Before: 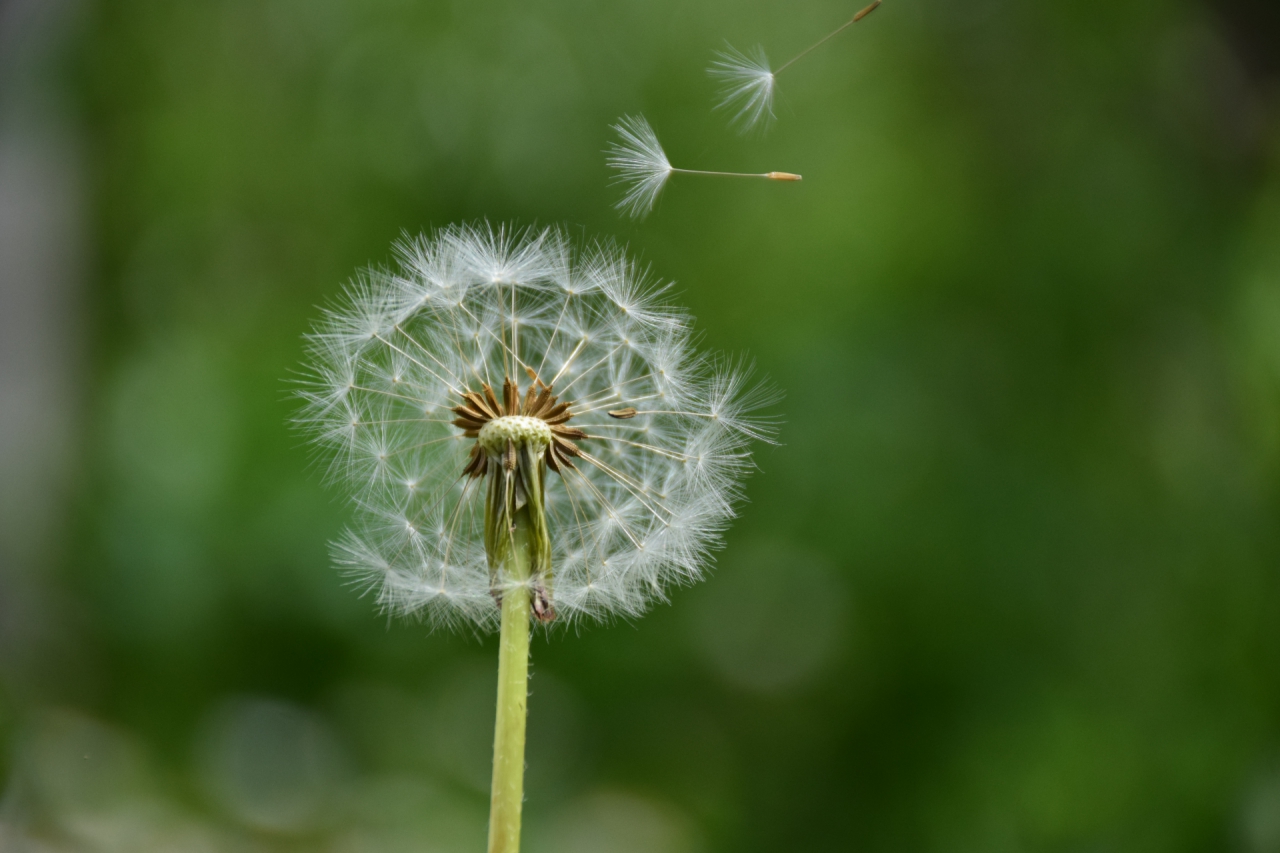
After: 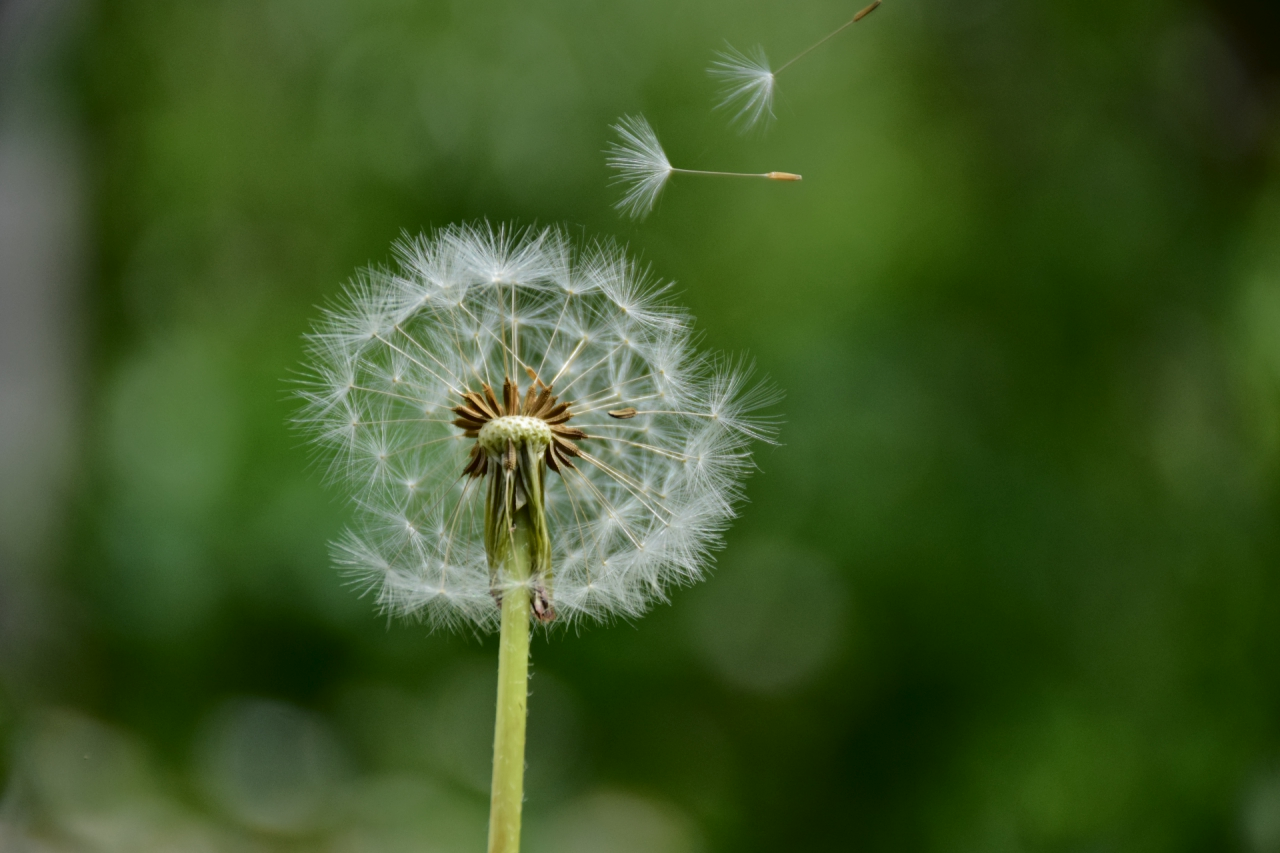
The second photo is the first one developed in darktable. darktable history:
tone curve: curves: ch0 [(0, 0) (0.003, 0.008) (0.011, 0.01) (0.025, 0.012) (0.044, 0.023) (0.069, 0.033) (0.1, 0.046) (0.136, 0.075) (0.177, 0.116) (0.224, 0.171) (0.277, 0.235) (0.335, 0.312) (0.399, 0.397) (0.468, 0.466) (0.543, 0.54) (0.623, 0.62) (0.709, 0.701) (0.801, 0.782) (0.898, 0.877) (1, 1)], color space Lab, independent channels, preserve colors none
